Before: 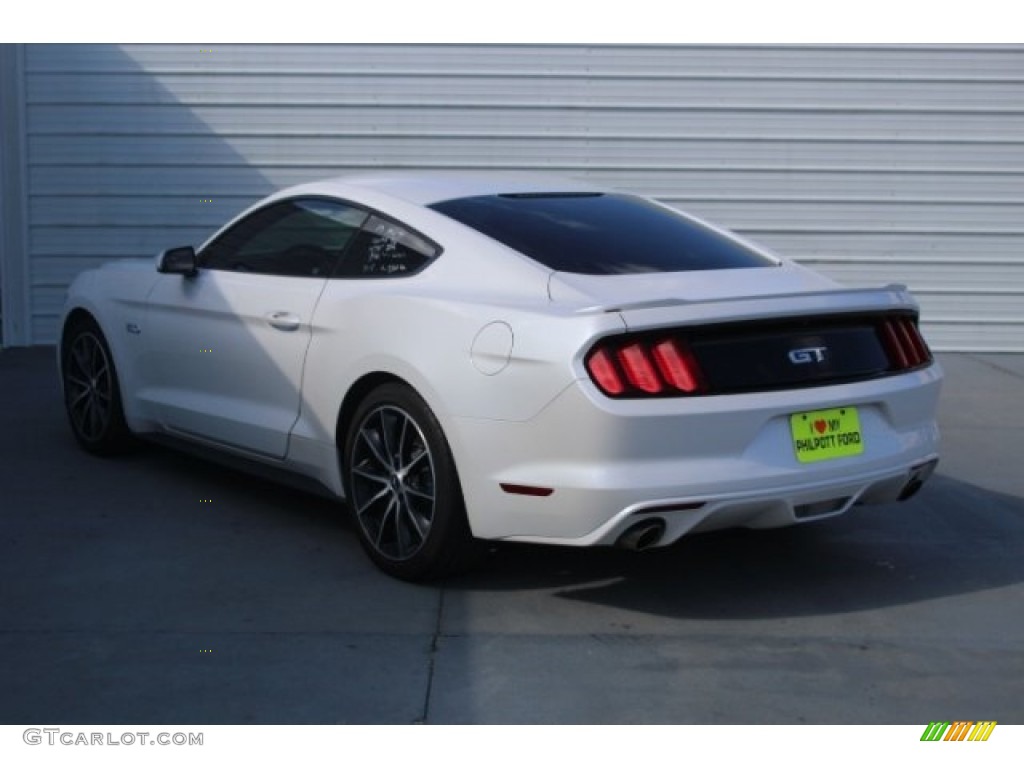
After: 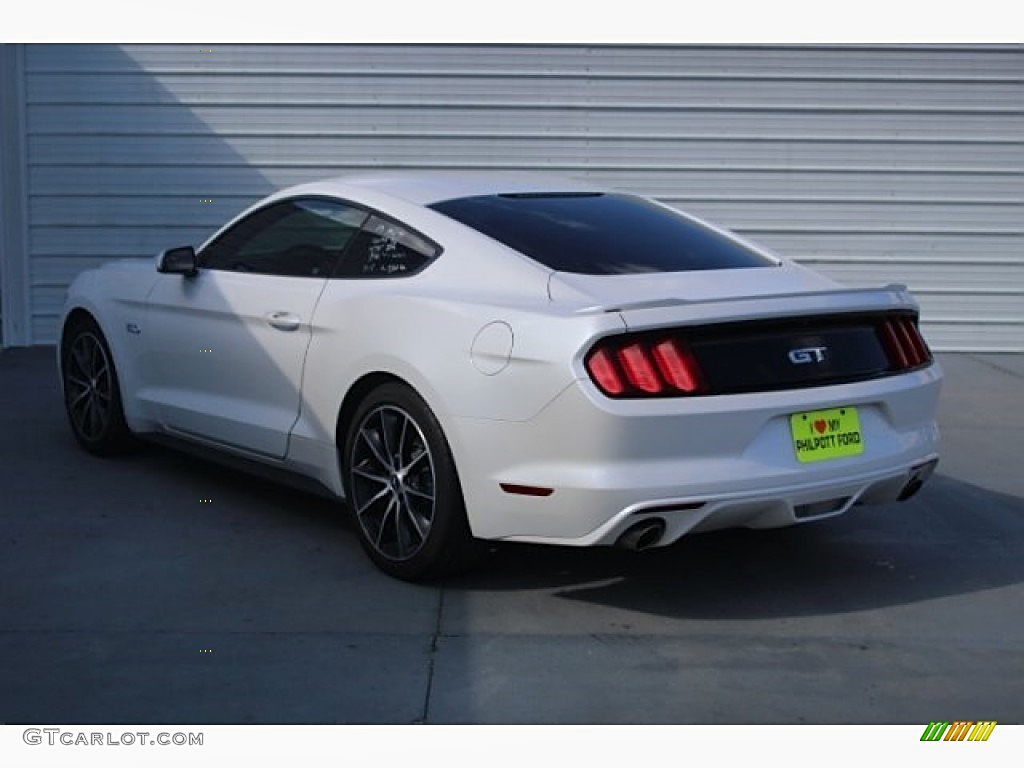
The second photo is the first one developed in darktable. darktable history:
shadows and highlights: shadows 43.42, white point adjustment -1.63, soften with gaussian
sharpen: on, module defaults
